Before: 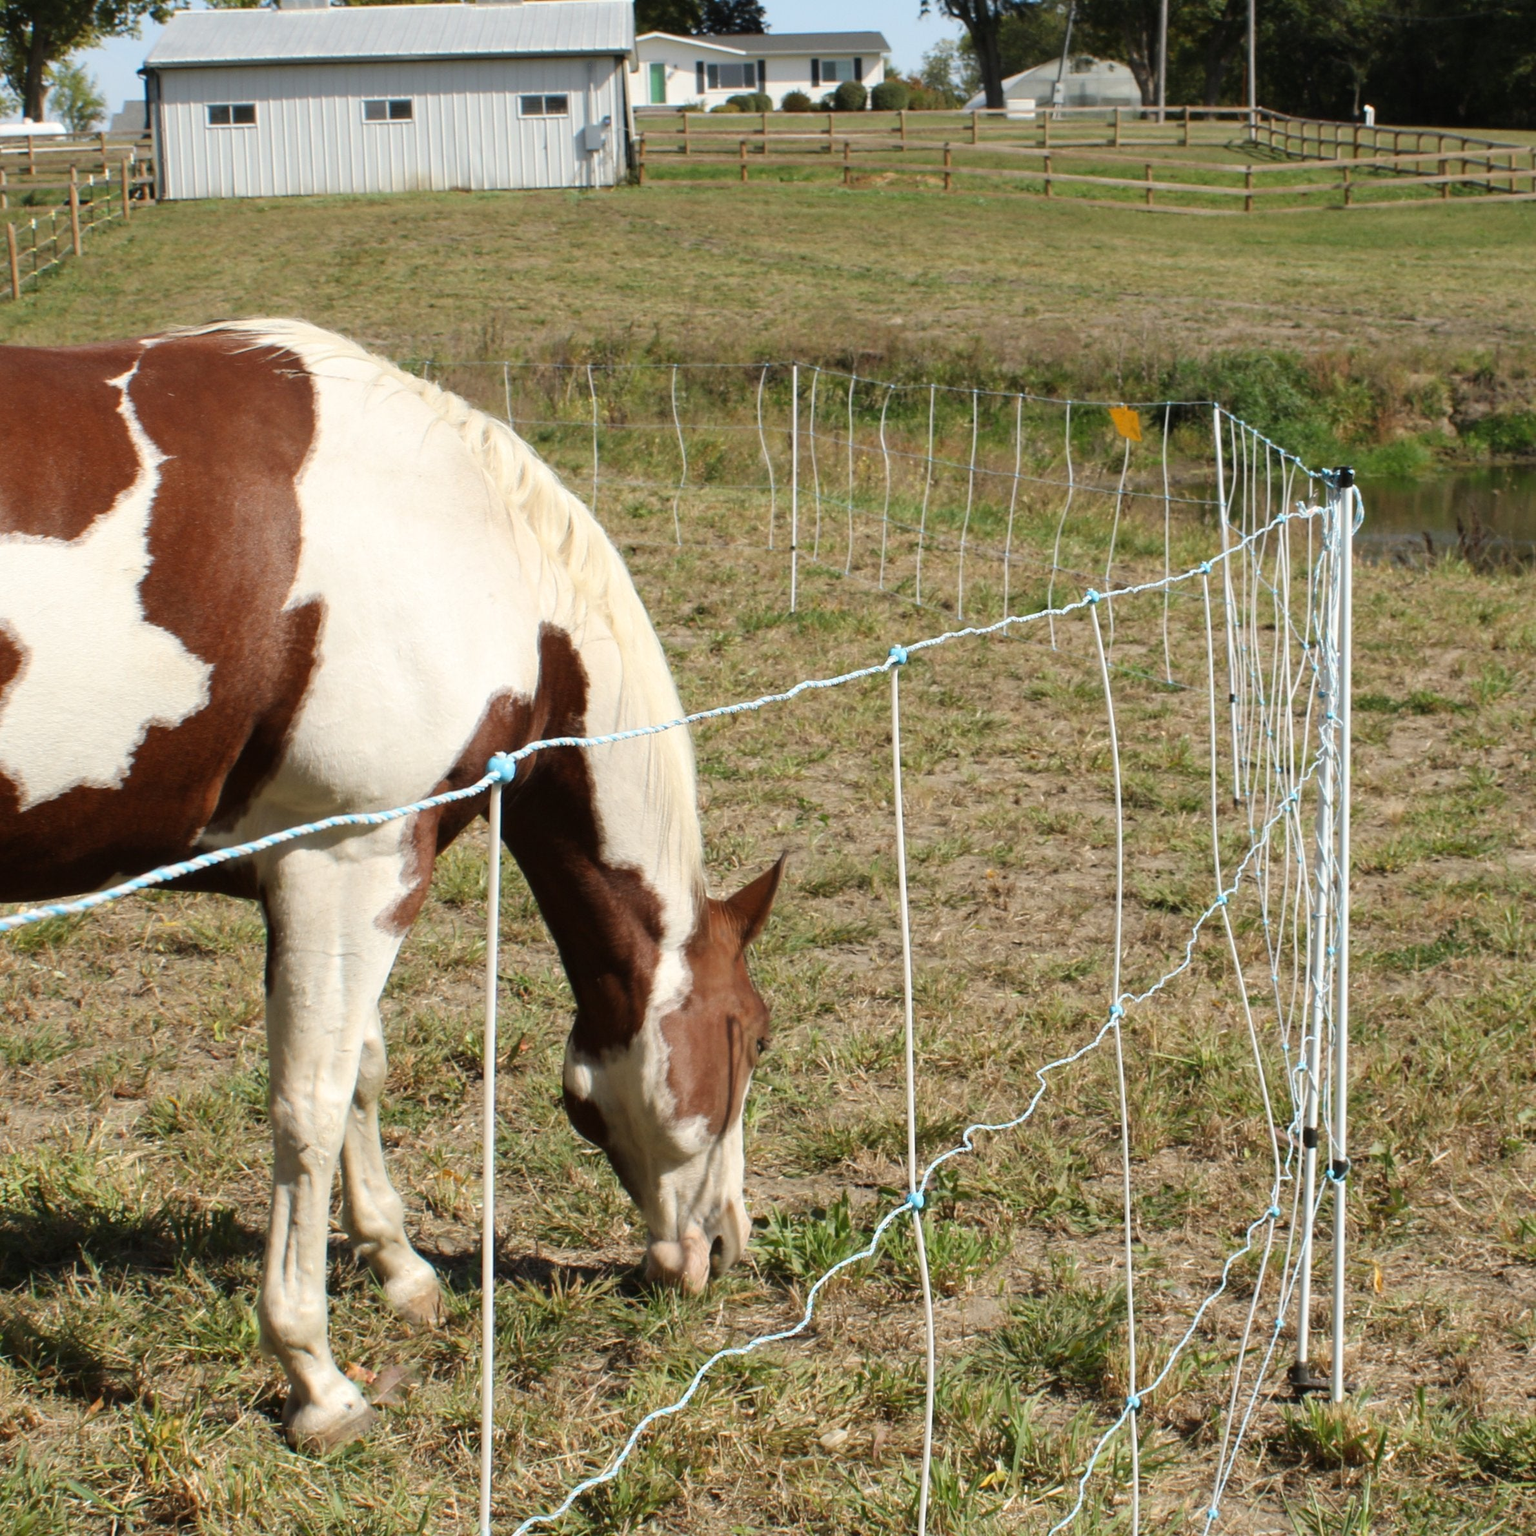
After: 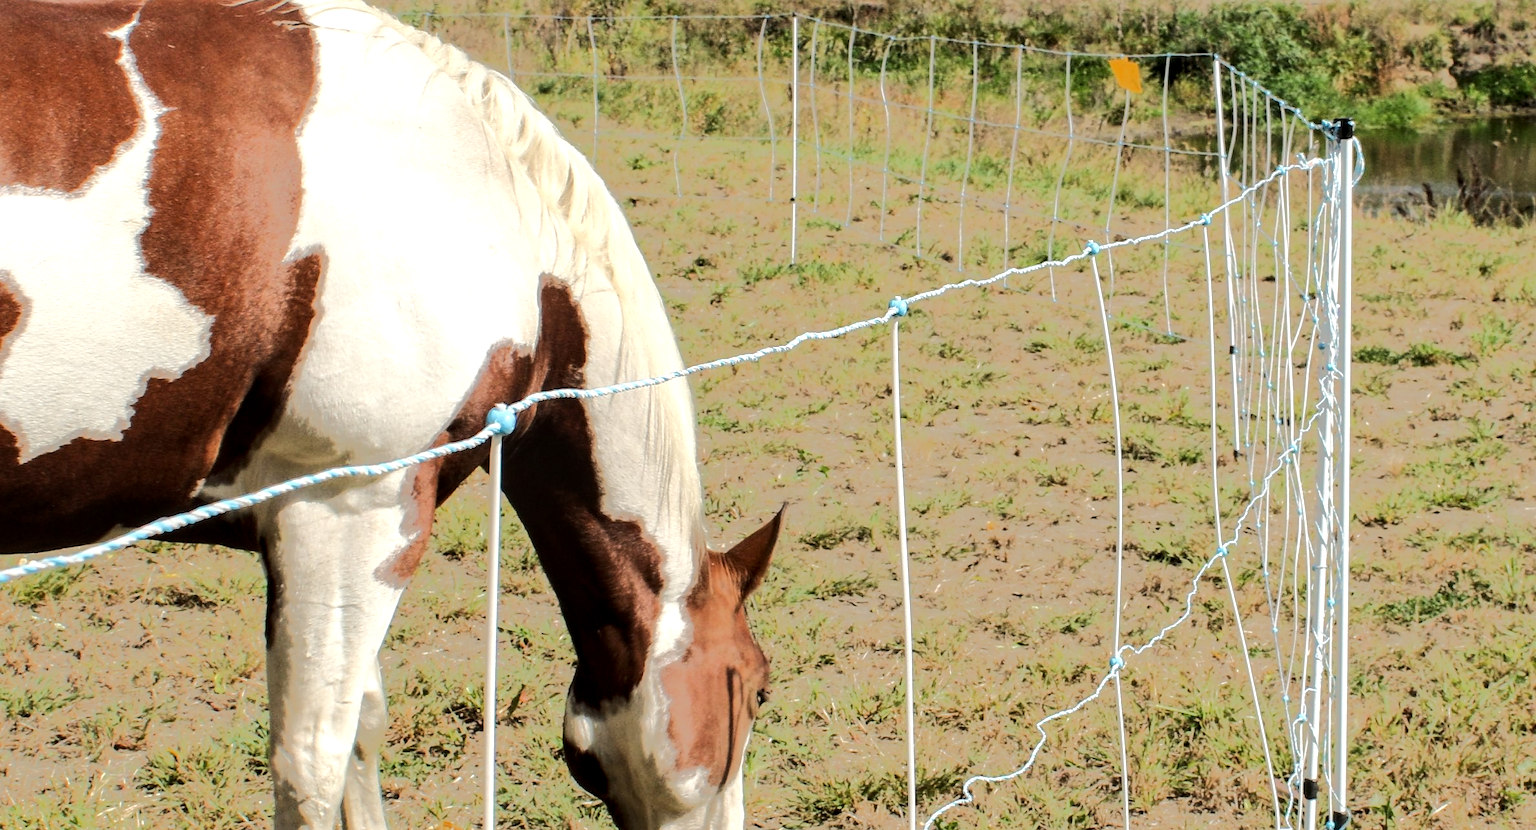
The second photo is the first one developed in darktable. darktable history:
sharpen: radius 1.026
crop and rotate: top 22.722%, bottom 23.163%
tone equalizer: -8 EV -0.518 EV, -7 EV -0.32 EV, -6 EV -0.073 EV, -5 EV 0.39 EV, -4 EV 0.977 EV, -3 EV 0.825 EV, -2 EV -0.014 EV, -1 EV 0.128 EV, +0 EV -0.011 EV, edges refinement/feathering 500, mask exposure compensation -1.57 EV, preserve details no
local contrast: highlights 83%, shadows 79%
